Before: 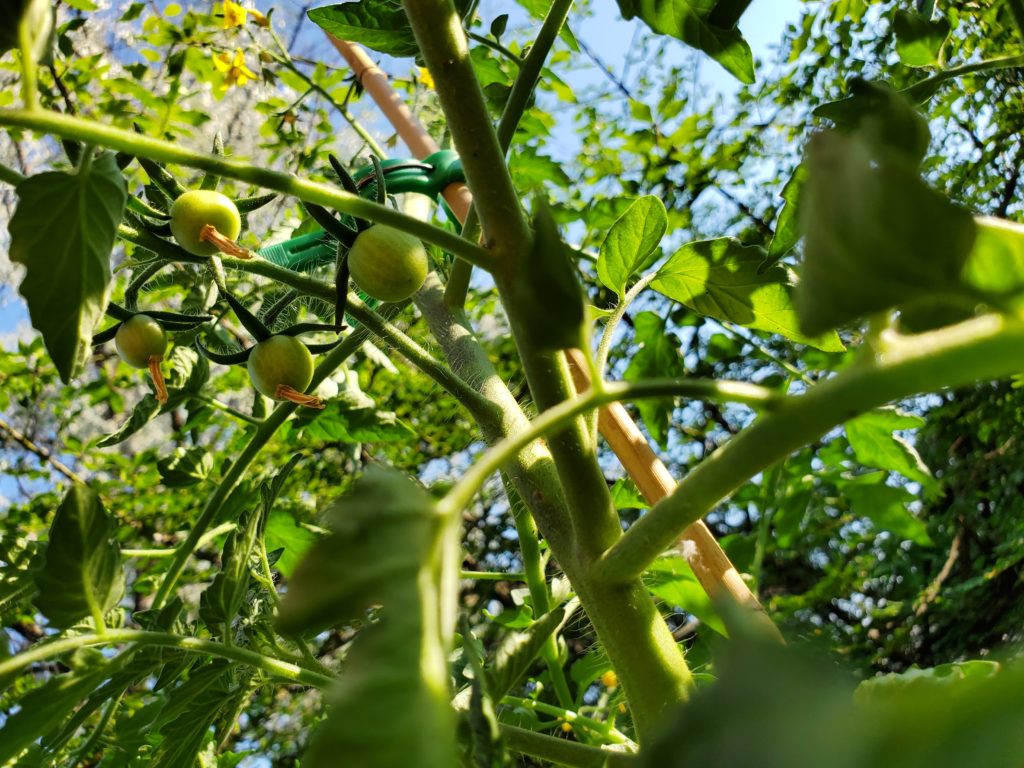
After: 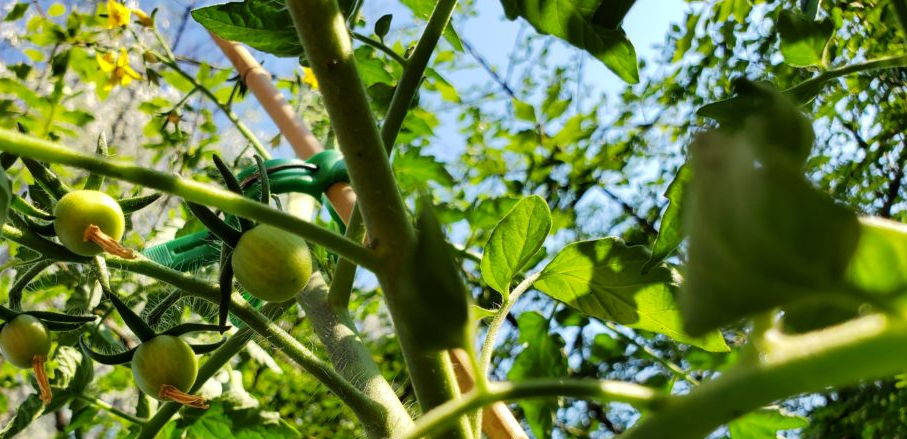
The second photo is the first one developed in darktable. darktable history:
crop and rotate: left 11.388%, bottom 42.83%
